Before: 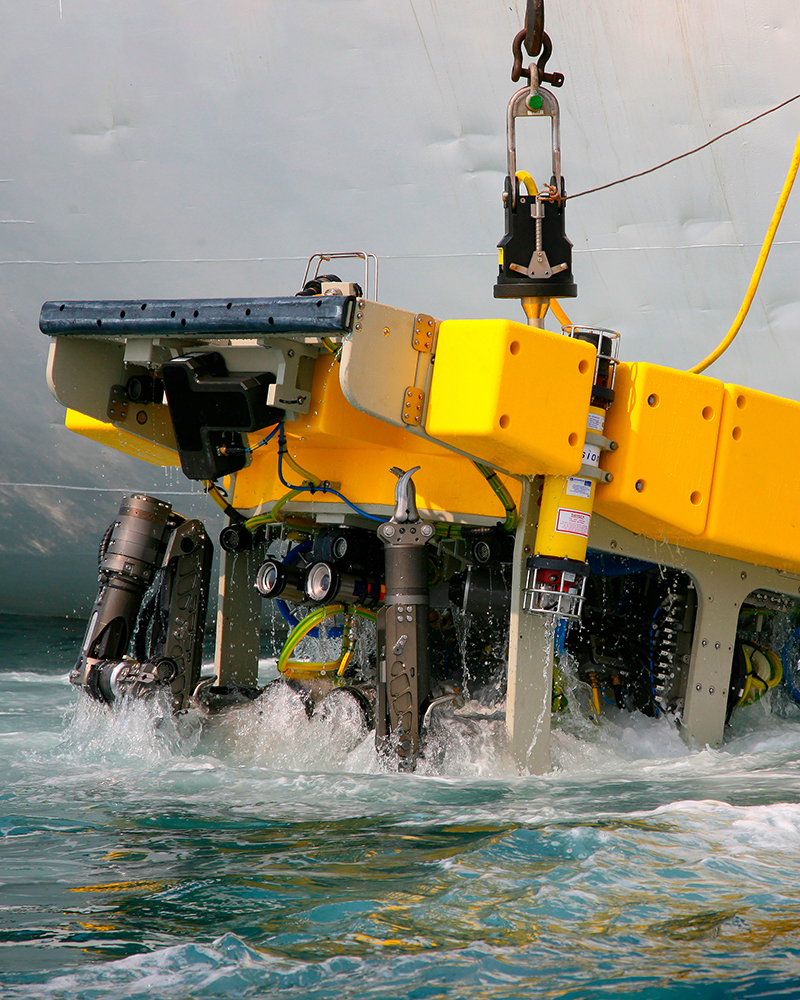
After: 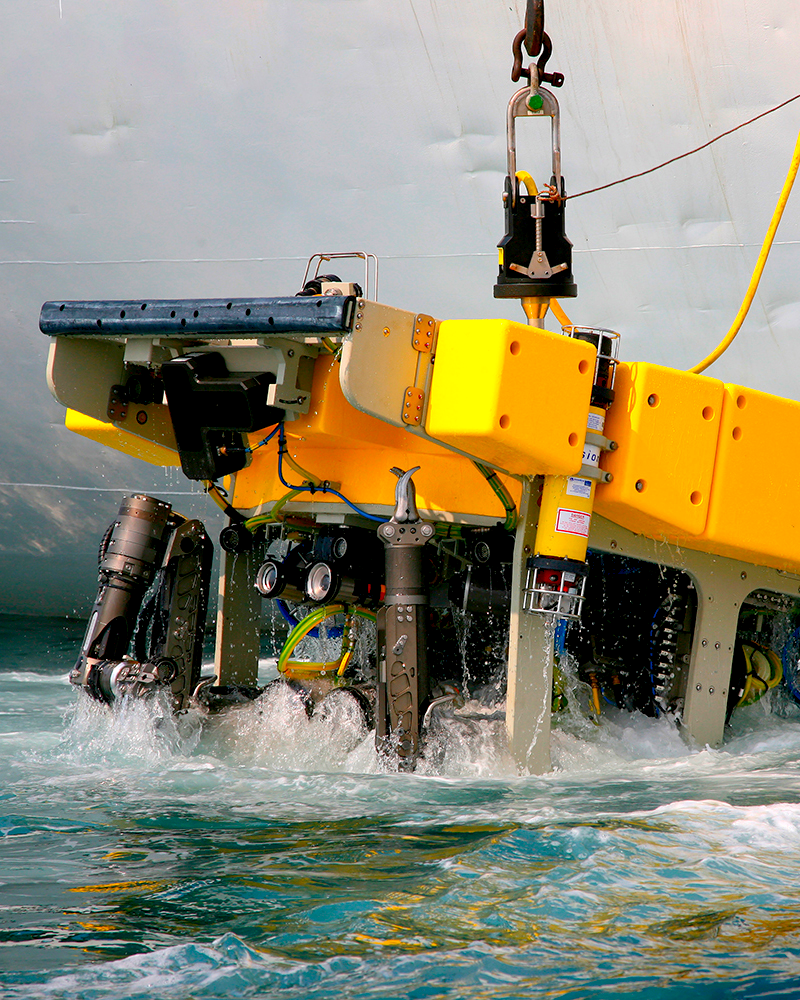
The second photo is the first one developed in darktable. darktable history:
exposure: black level correction 0.007, exposure 0.159 EV, compensate highlight preservation false
contrast brightness saturation: saturation 0.18
